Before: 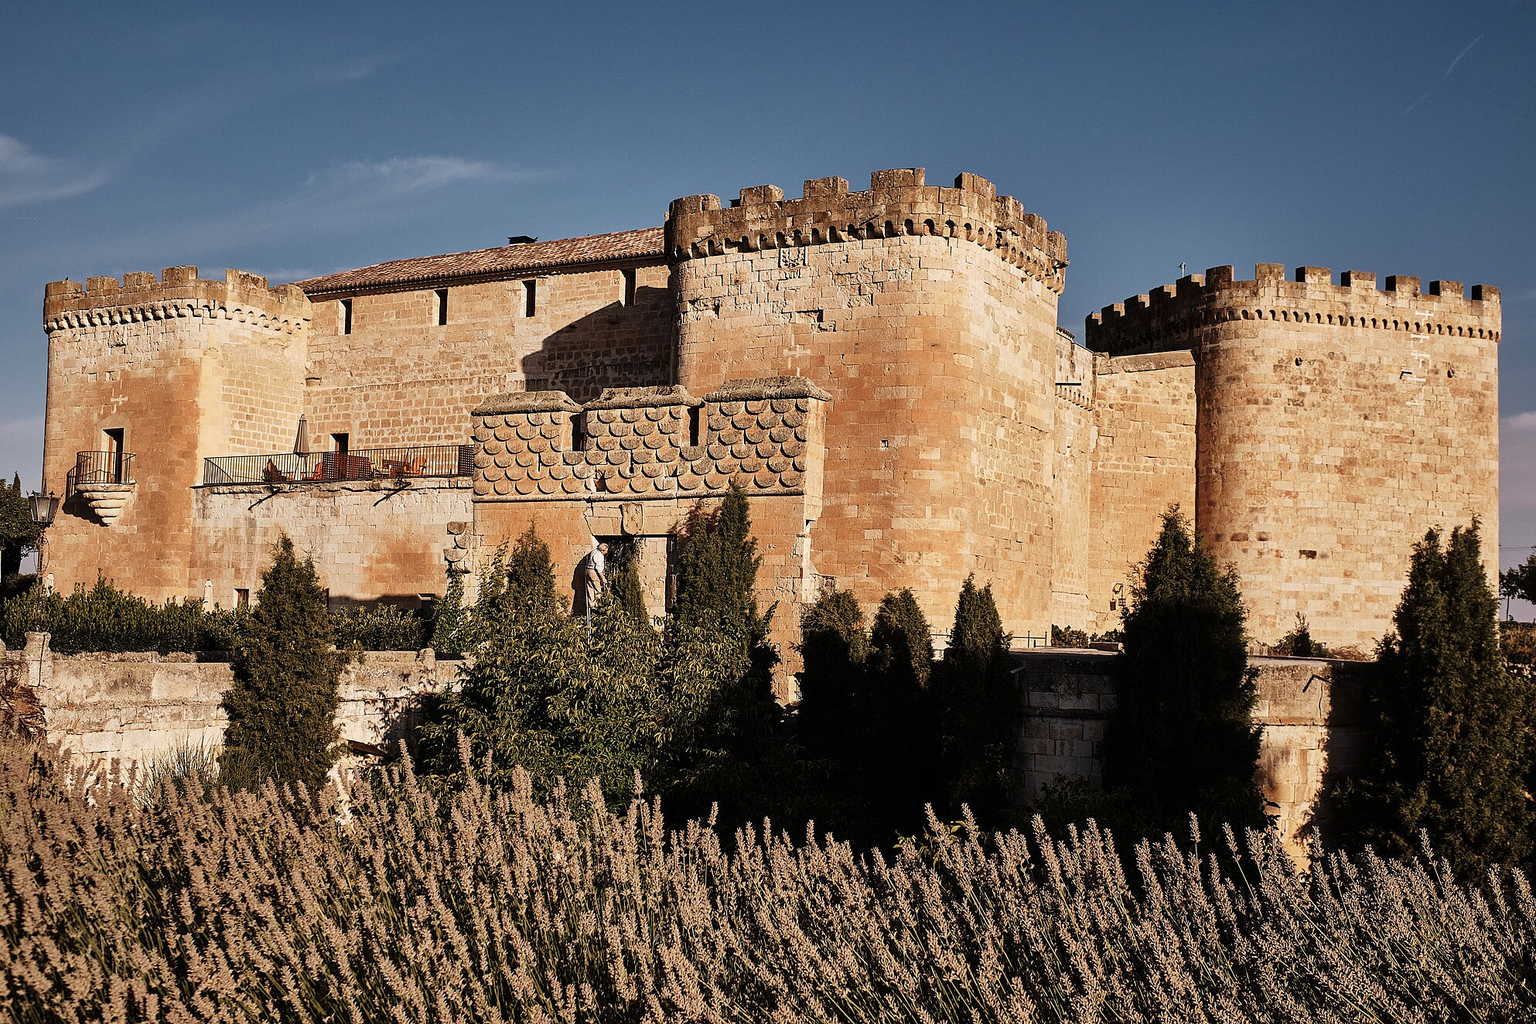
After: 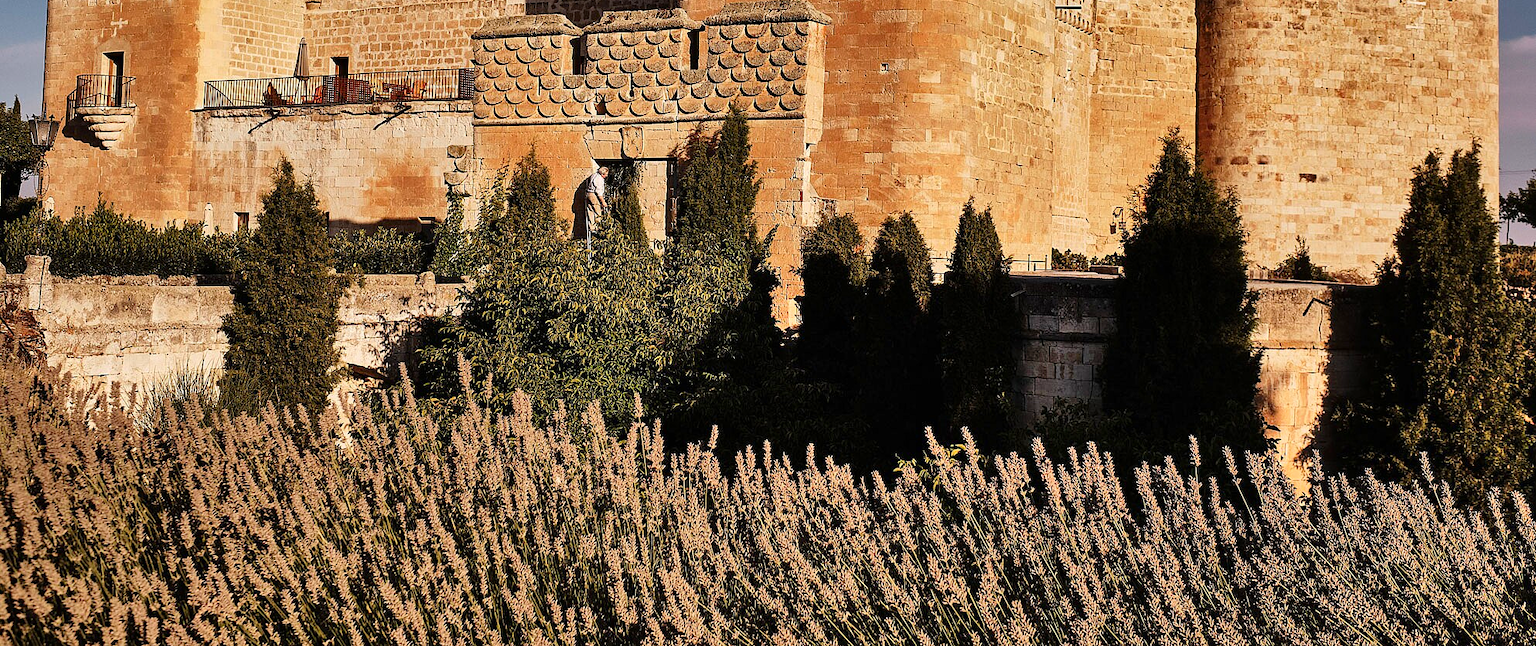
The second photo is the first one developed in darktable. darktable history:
shadows and highlights: shadows 59.68, soften with gaussian
tone equalizer: on, module defaults
crop and rotate: top 36.797%
contrast brightness saturation: contrast 0.087, saturation 0.275
